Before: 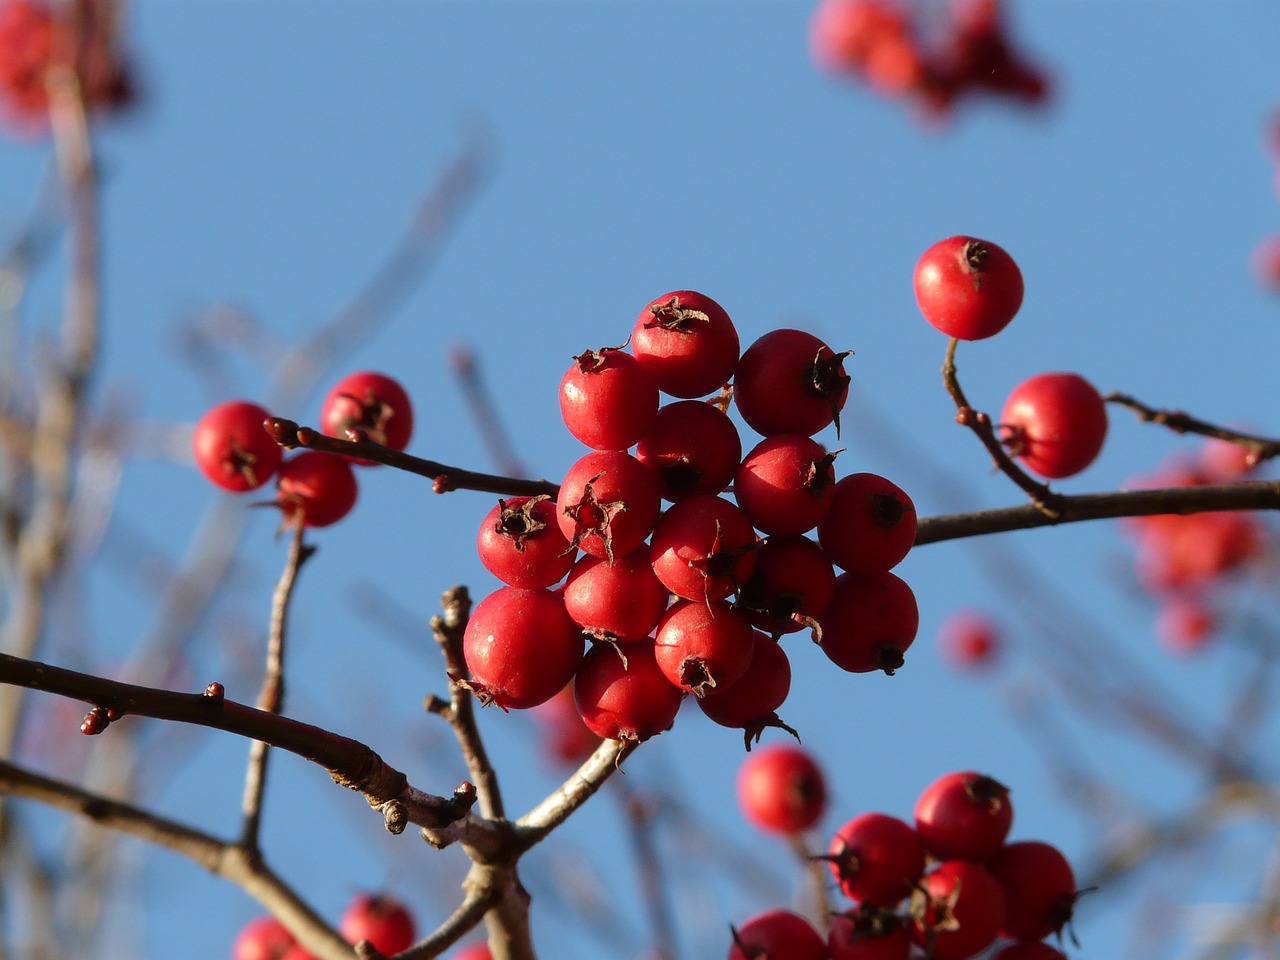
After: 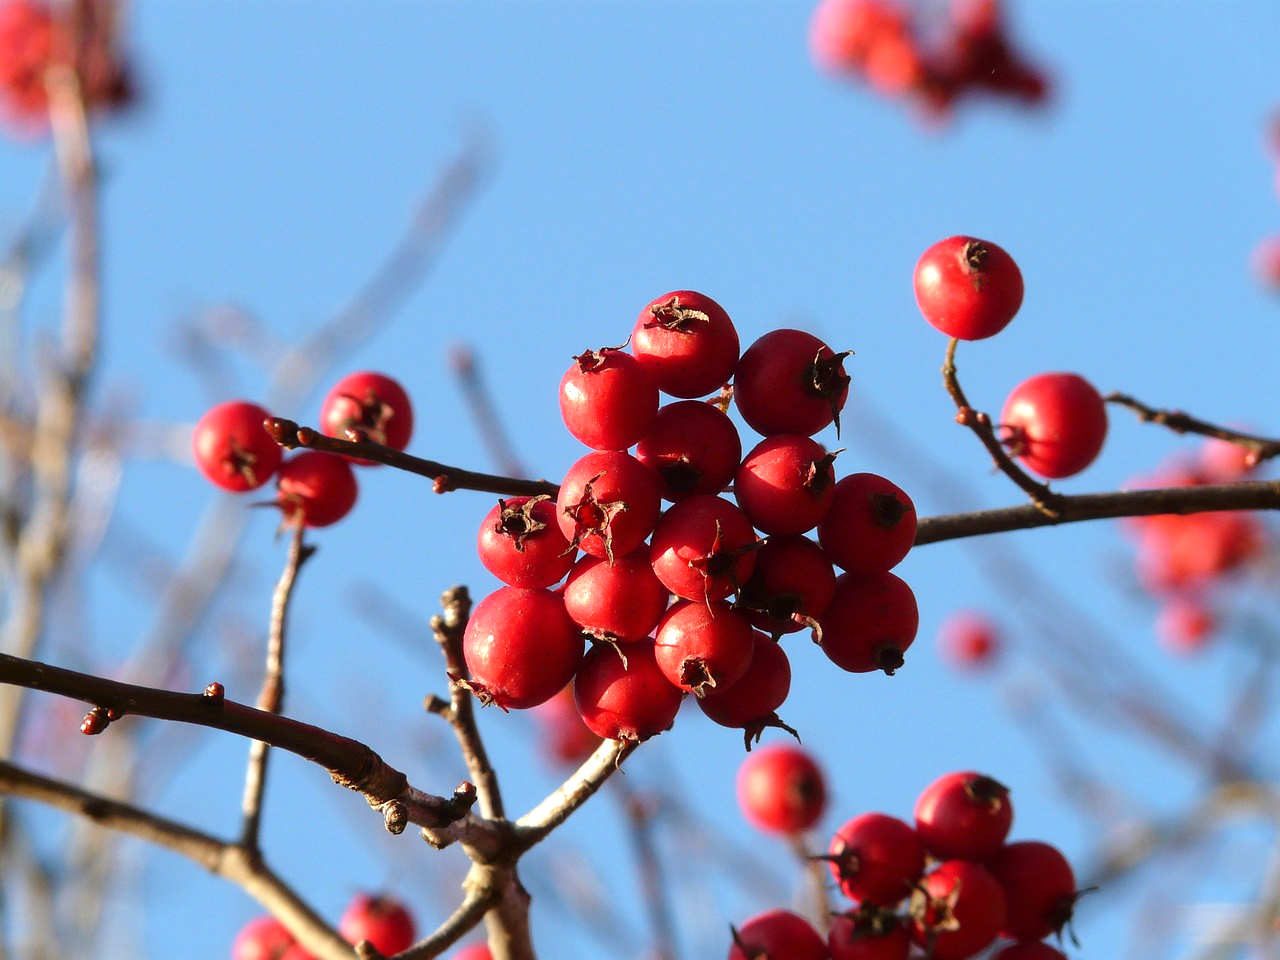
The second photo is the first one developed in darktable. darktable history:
exposure: exposure 0.608 EV, compensate highlight preservation false
